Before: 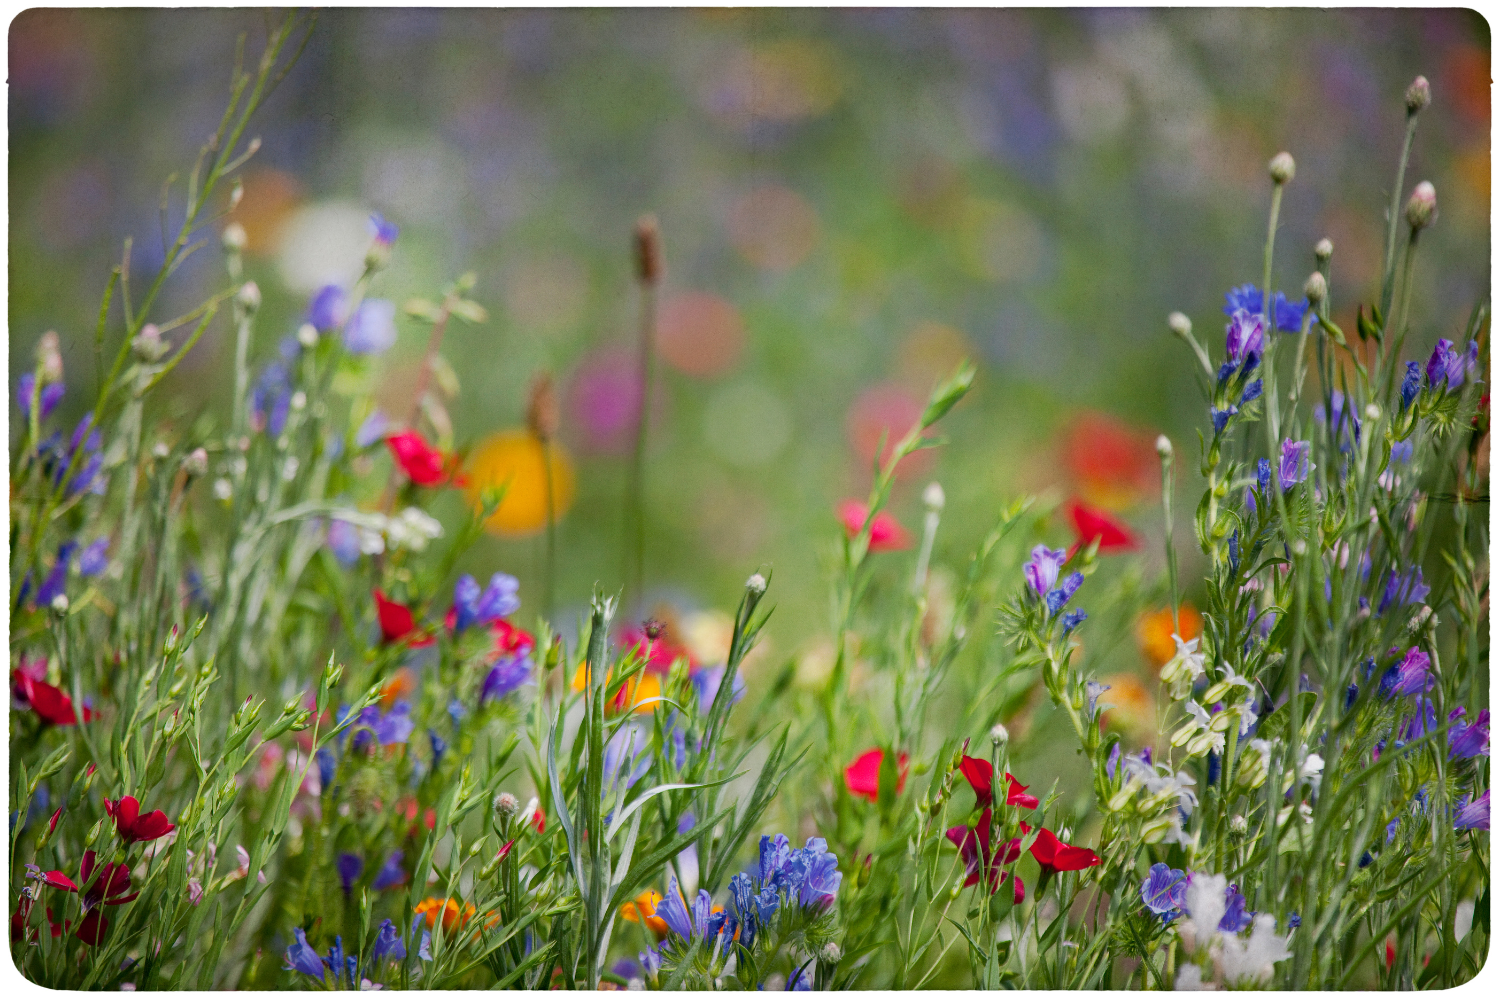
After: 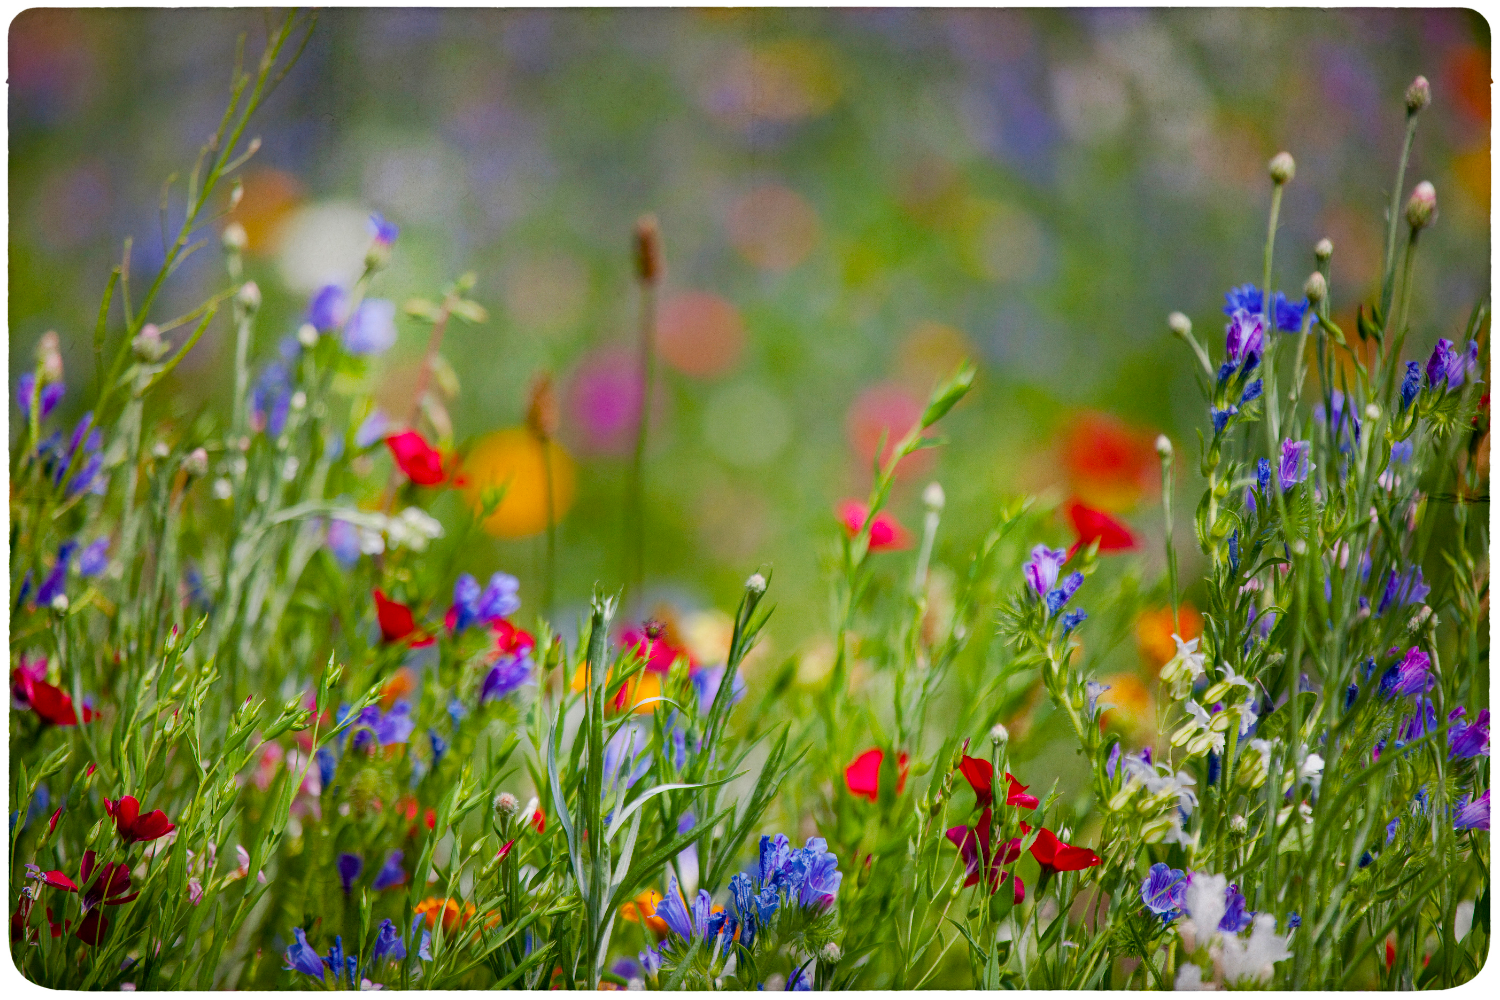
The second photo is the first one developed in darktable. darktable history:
color balance rgb: power › hue 60.03°, linear chroma grading › global chroma -14.419%, perceptual saturation grading › global saturation 36.685%, perceptual saturation grading › shadows 35.322%, global vibrance 20%
